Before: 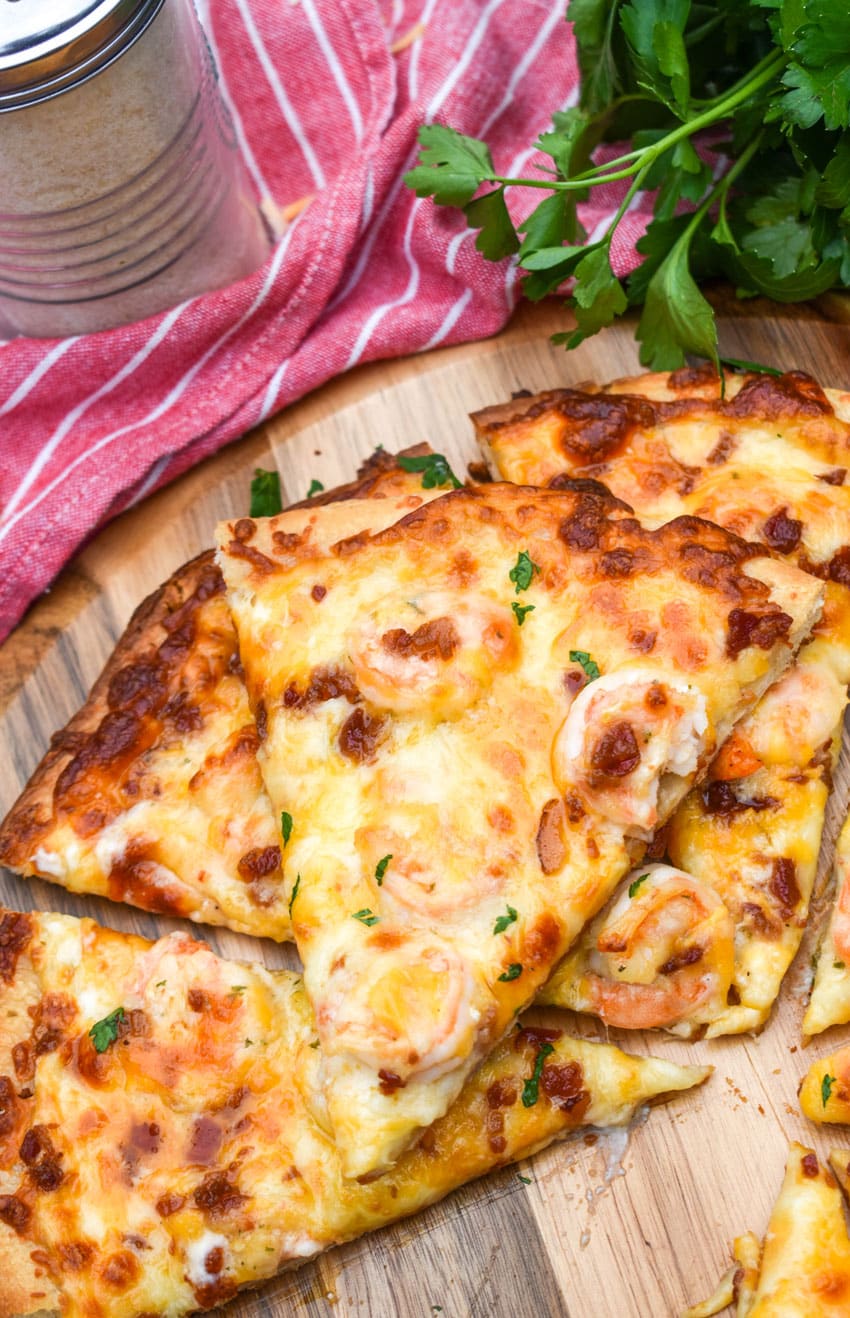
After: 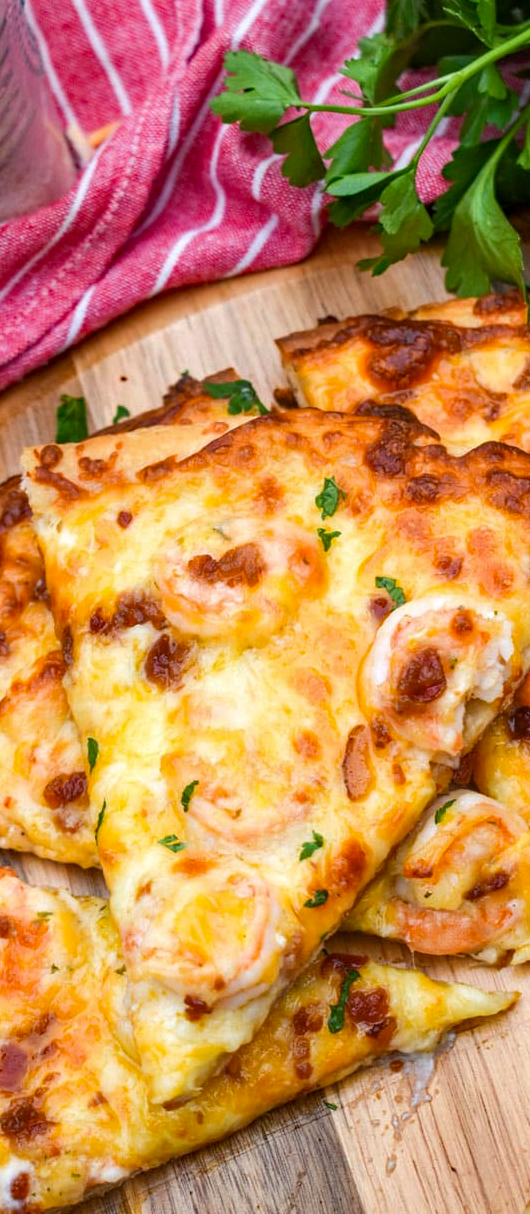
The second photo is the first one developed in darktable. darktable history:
haze removal: strength 0.4, distance 0.22, compatibility mode true, adaptive false
crop and rotate: left 22.918%, top 5.629%, right 14.711%, bottom 2.247%
